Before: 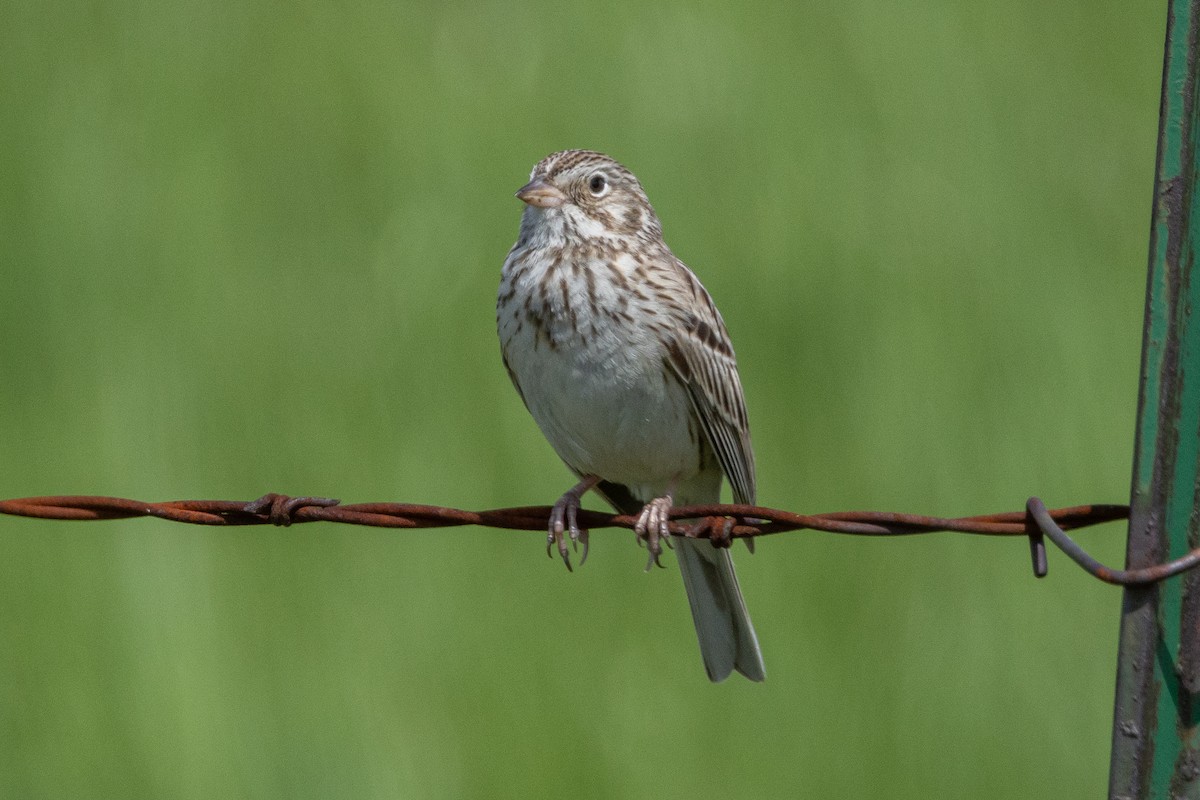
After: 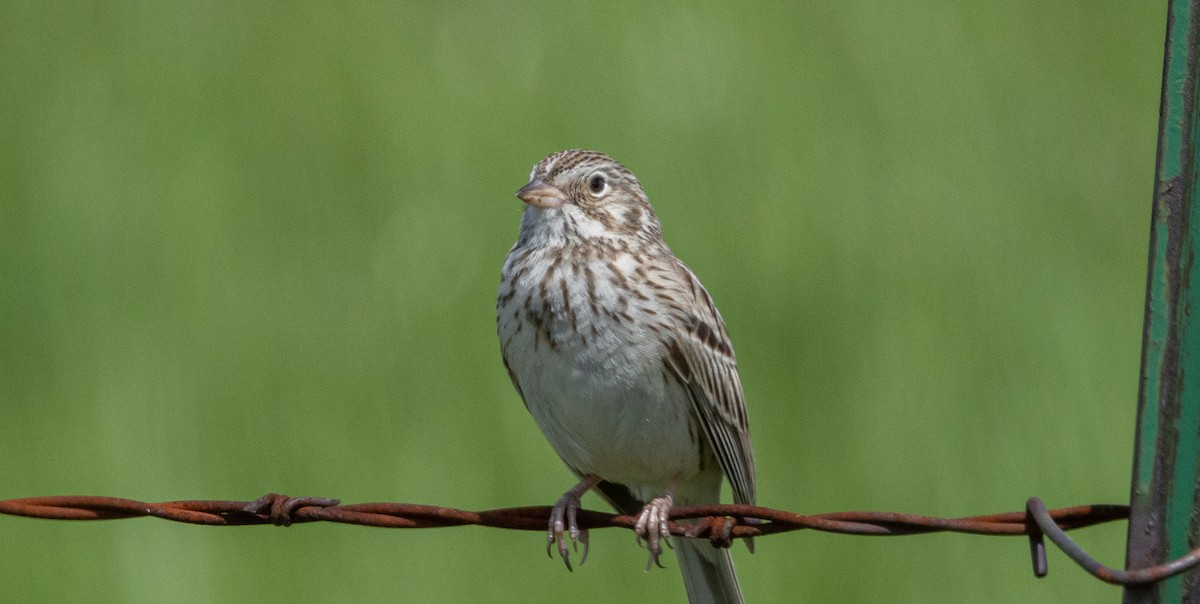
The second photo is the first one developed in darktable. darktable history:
crop: bottom 24.406%
